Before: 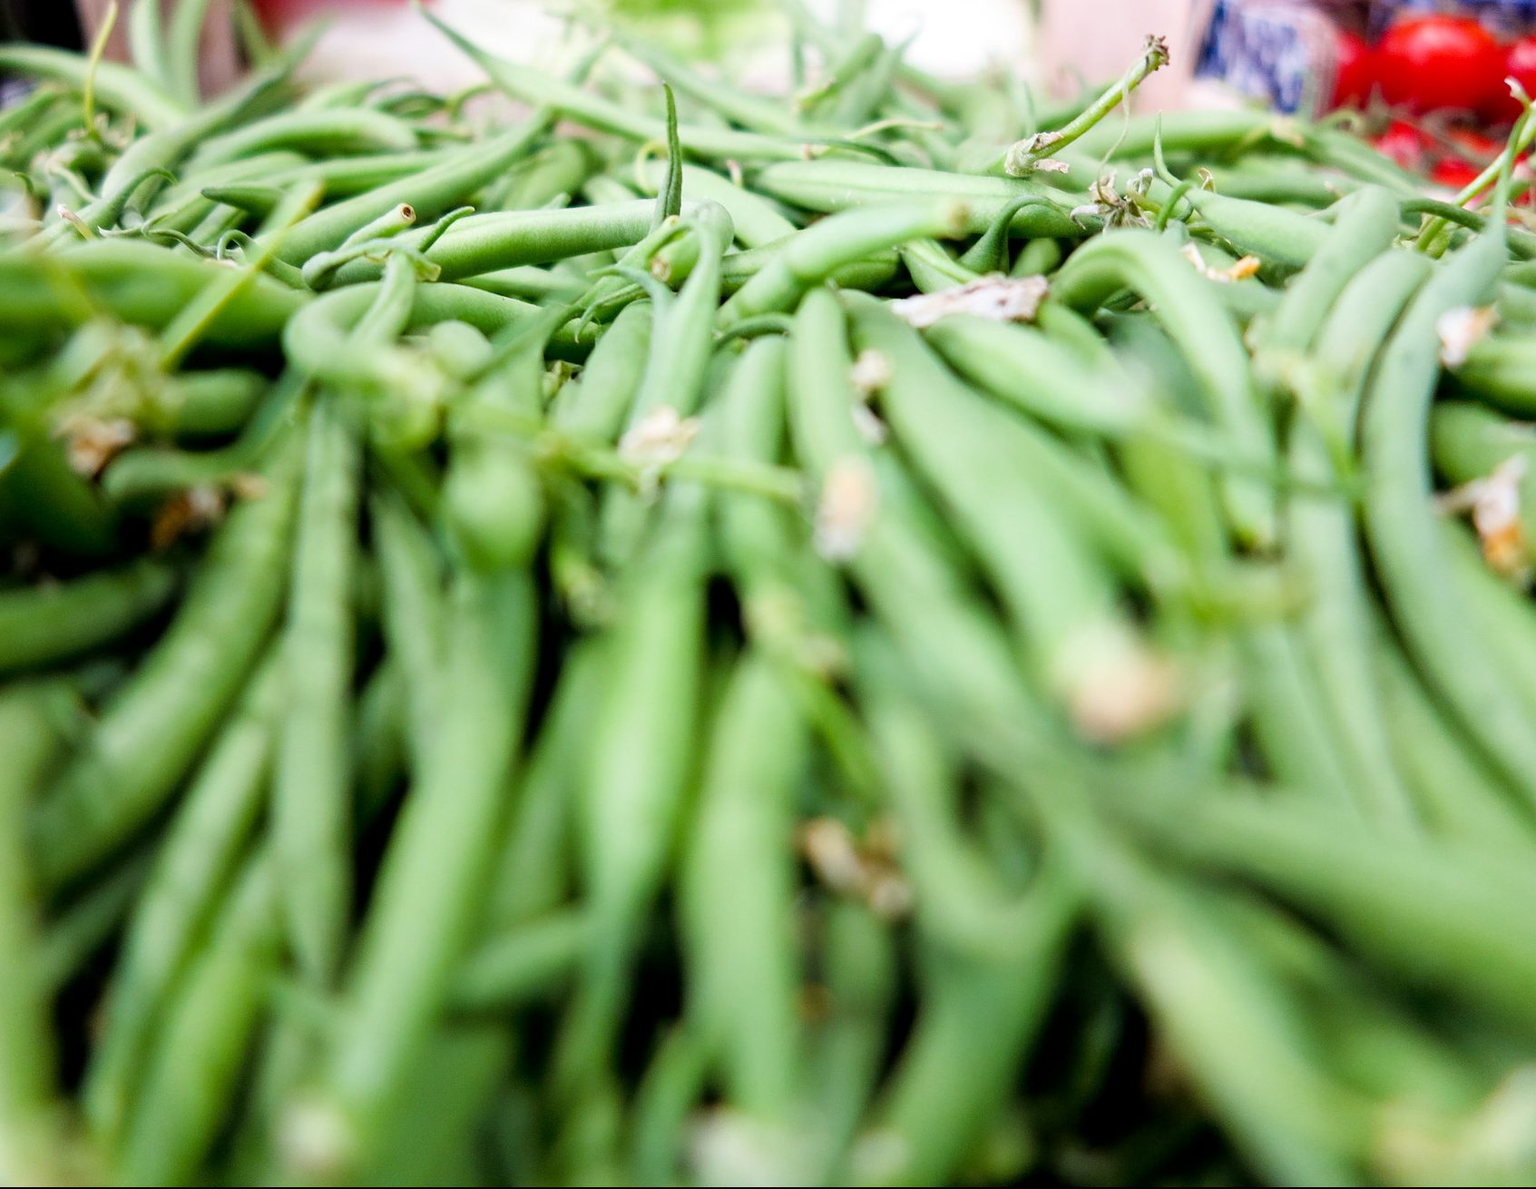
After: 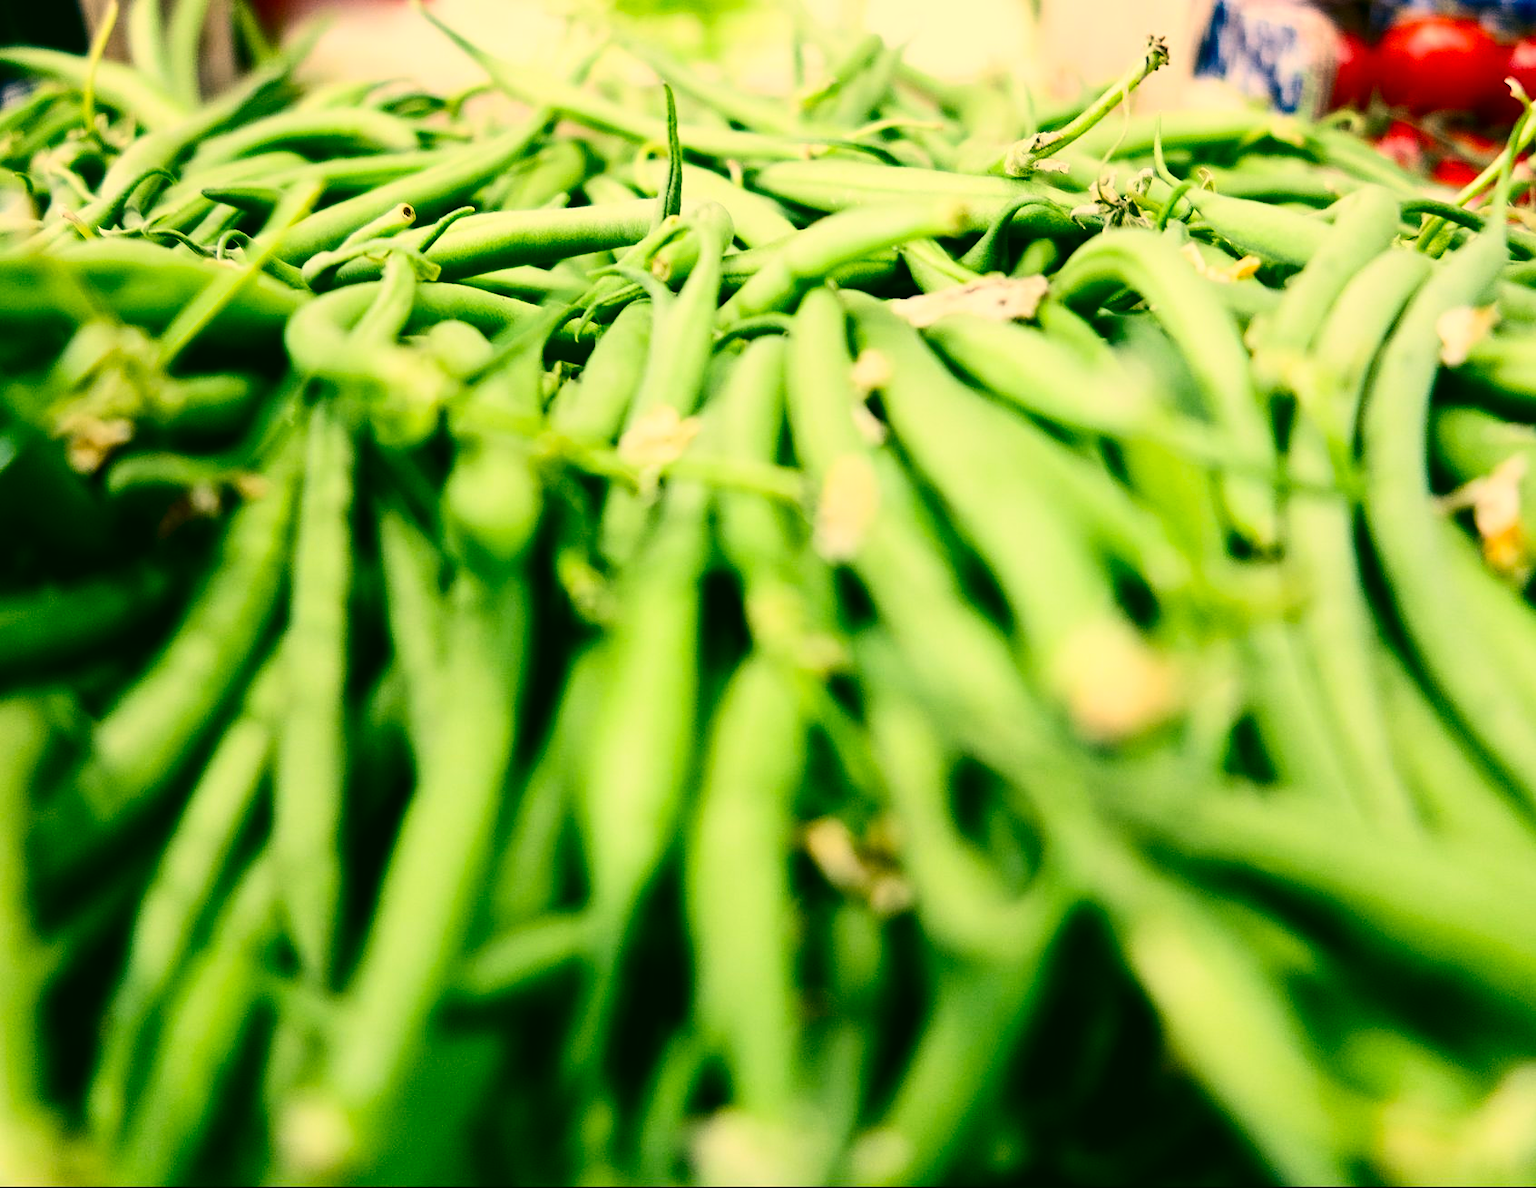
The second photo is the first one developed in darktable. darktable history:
color correction: highlights a* 5.62, highlights b* 33.57, shadows a* -25.86, shadows b* 4.02
contrast brightness saturation: contrast 0.32, brightness -0.08, saturation 0.17
